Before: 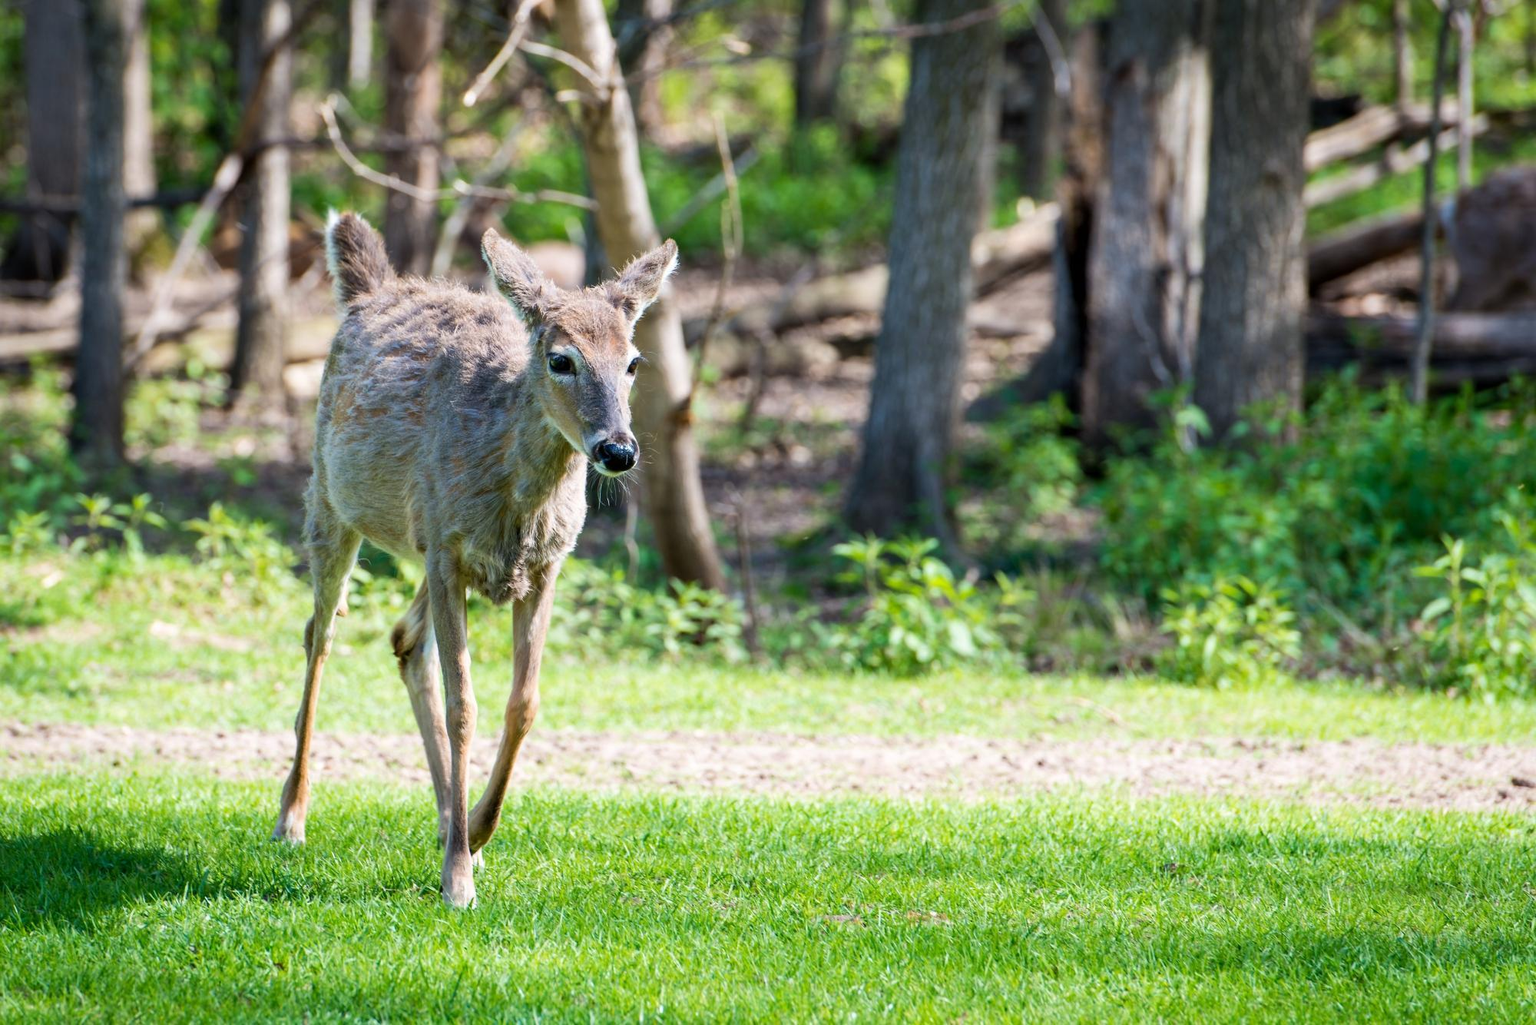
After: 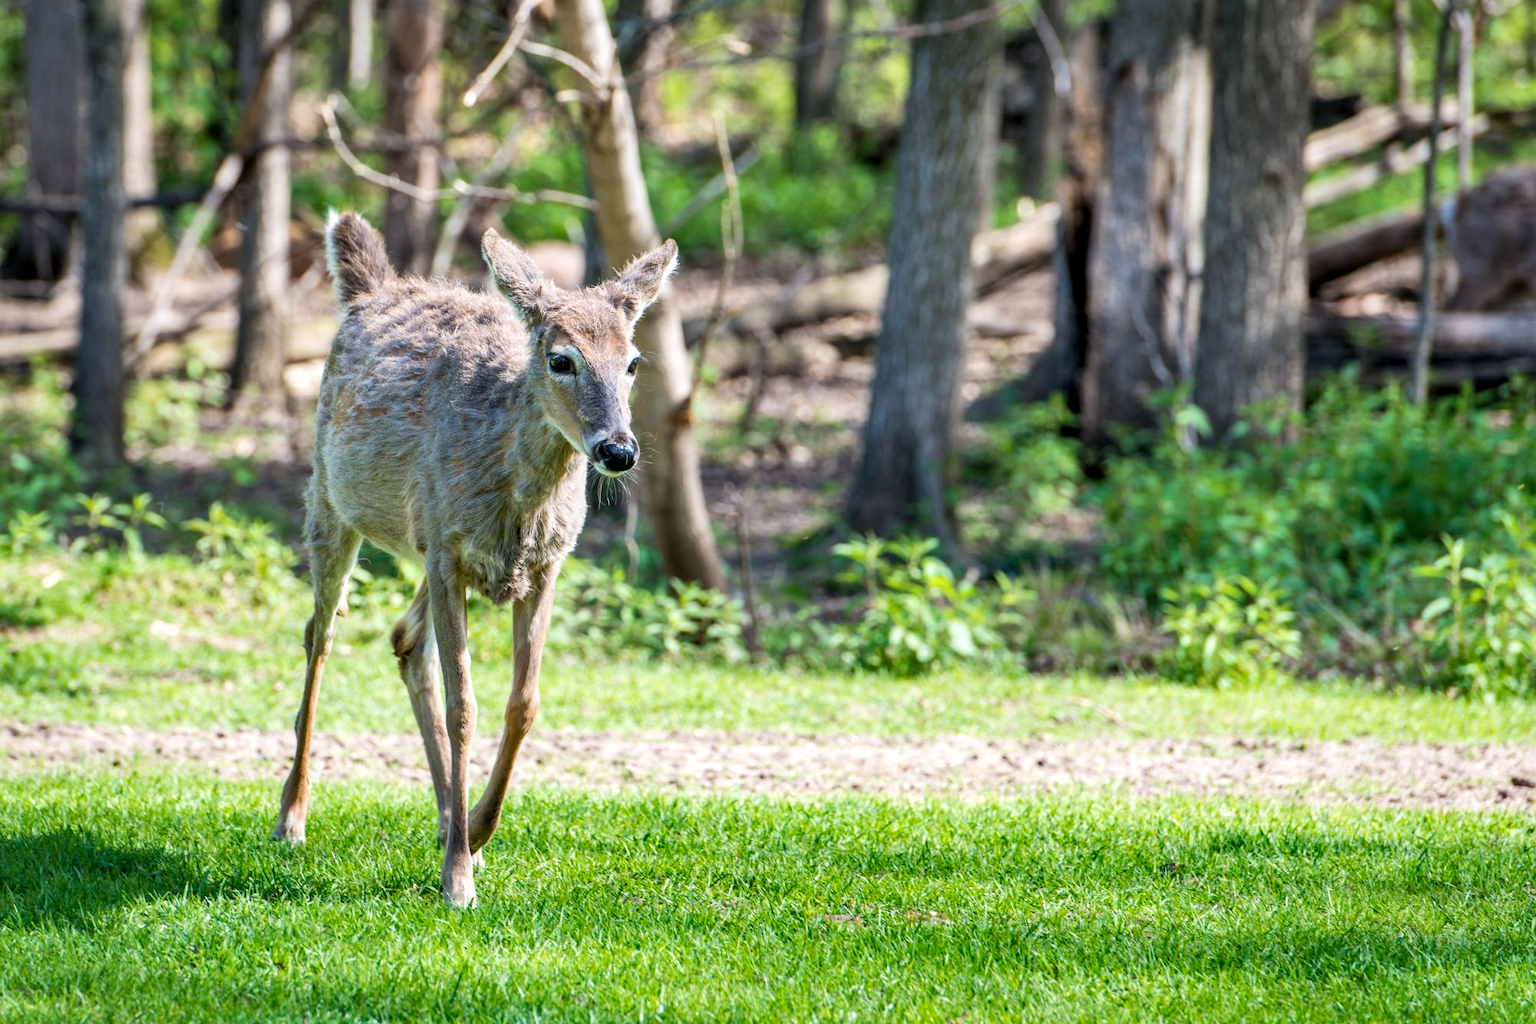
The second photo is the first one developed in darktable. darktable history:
contrast brightness saturation: contrast 0.051, brightness 0.066, saturation 0.007
local contrast: on, module defaults
shadows and highlights: shadows 59.06, soften with gaussian
